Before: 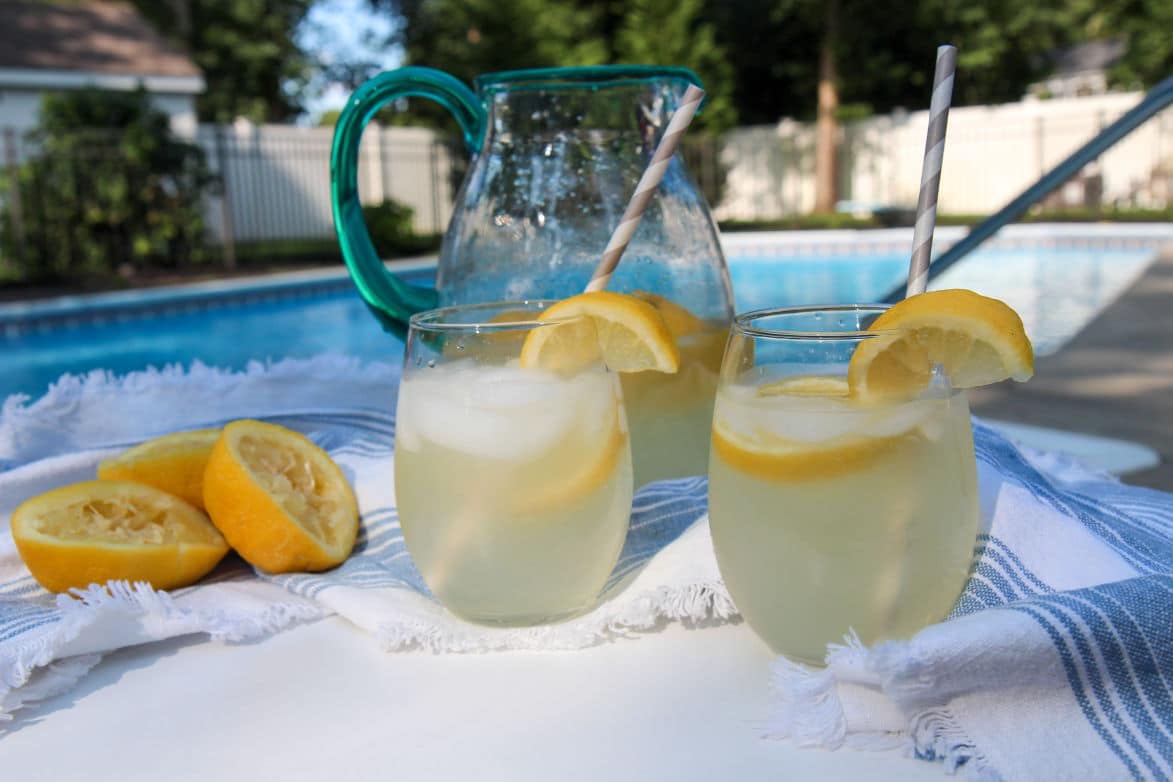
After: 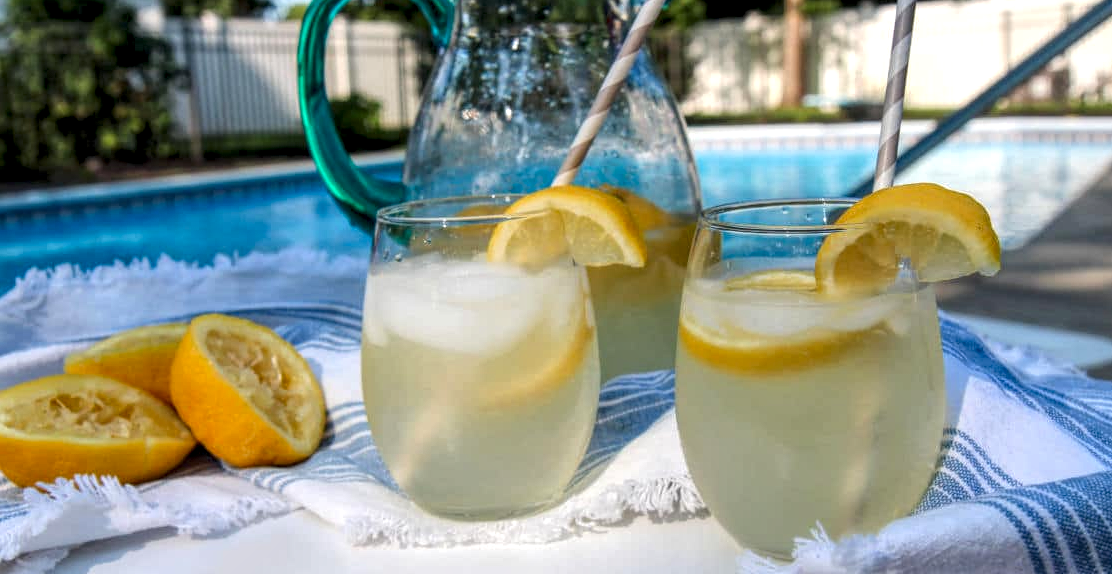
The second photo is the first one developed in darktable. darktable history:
local contrast: highlights 102%, shadows 99%, detail 199%, midtone range 0.2
color correction: highlights b* -0.006, saturation 1.13
crop and rotate: left 2.867%, top 13.645%, right 2.284%, bottom 12.896%
